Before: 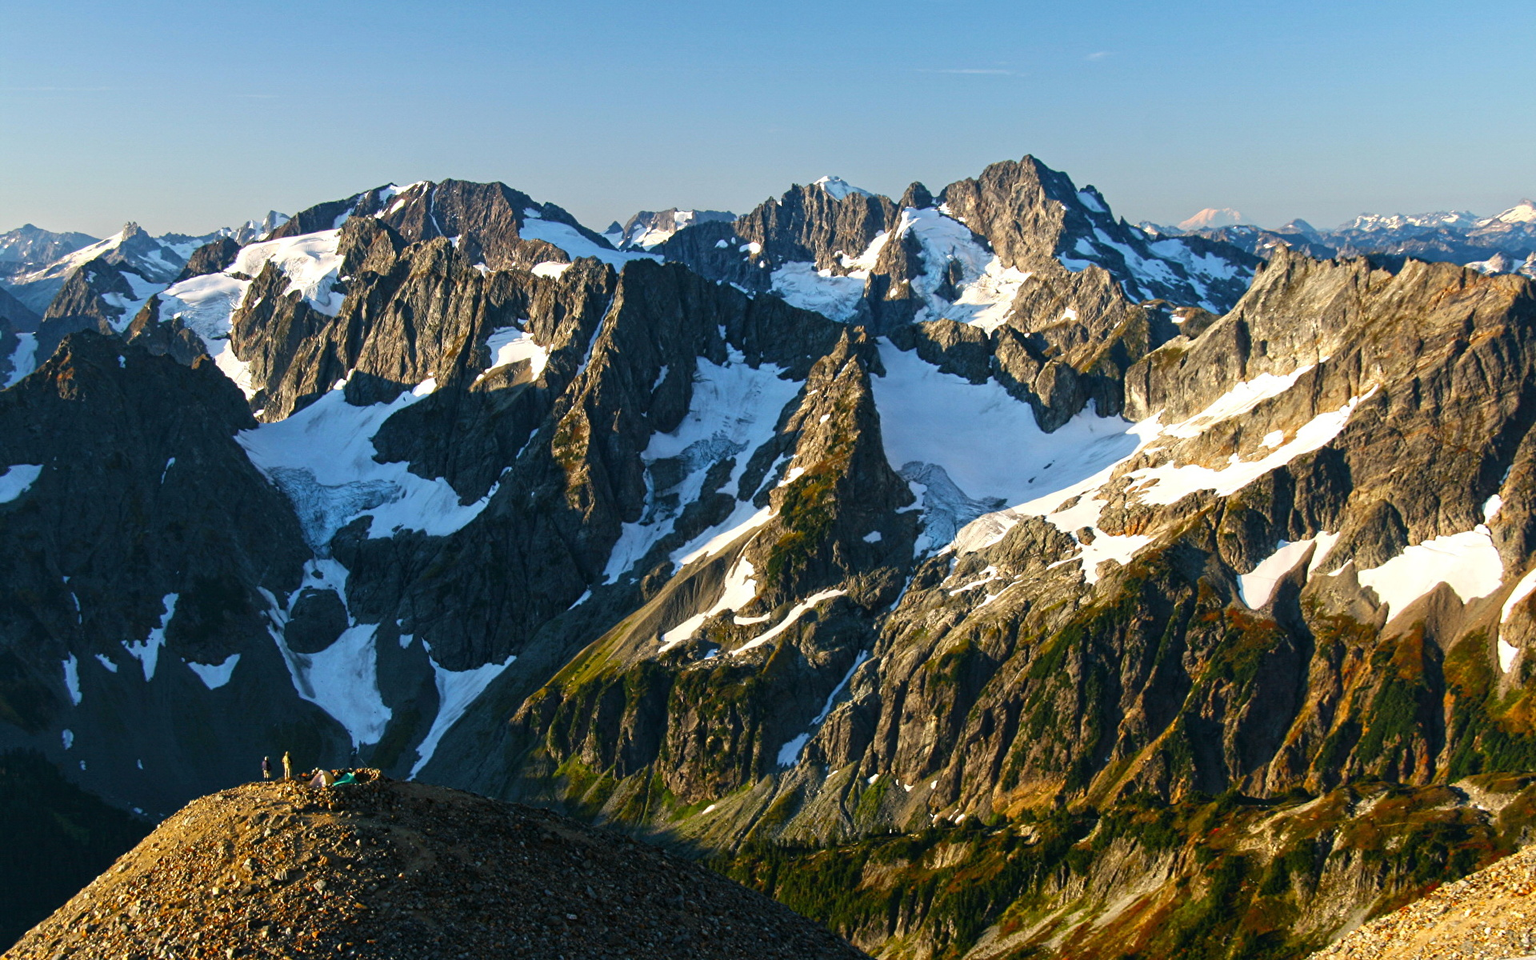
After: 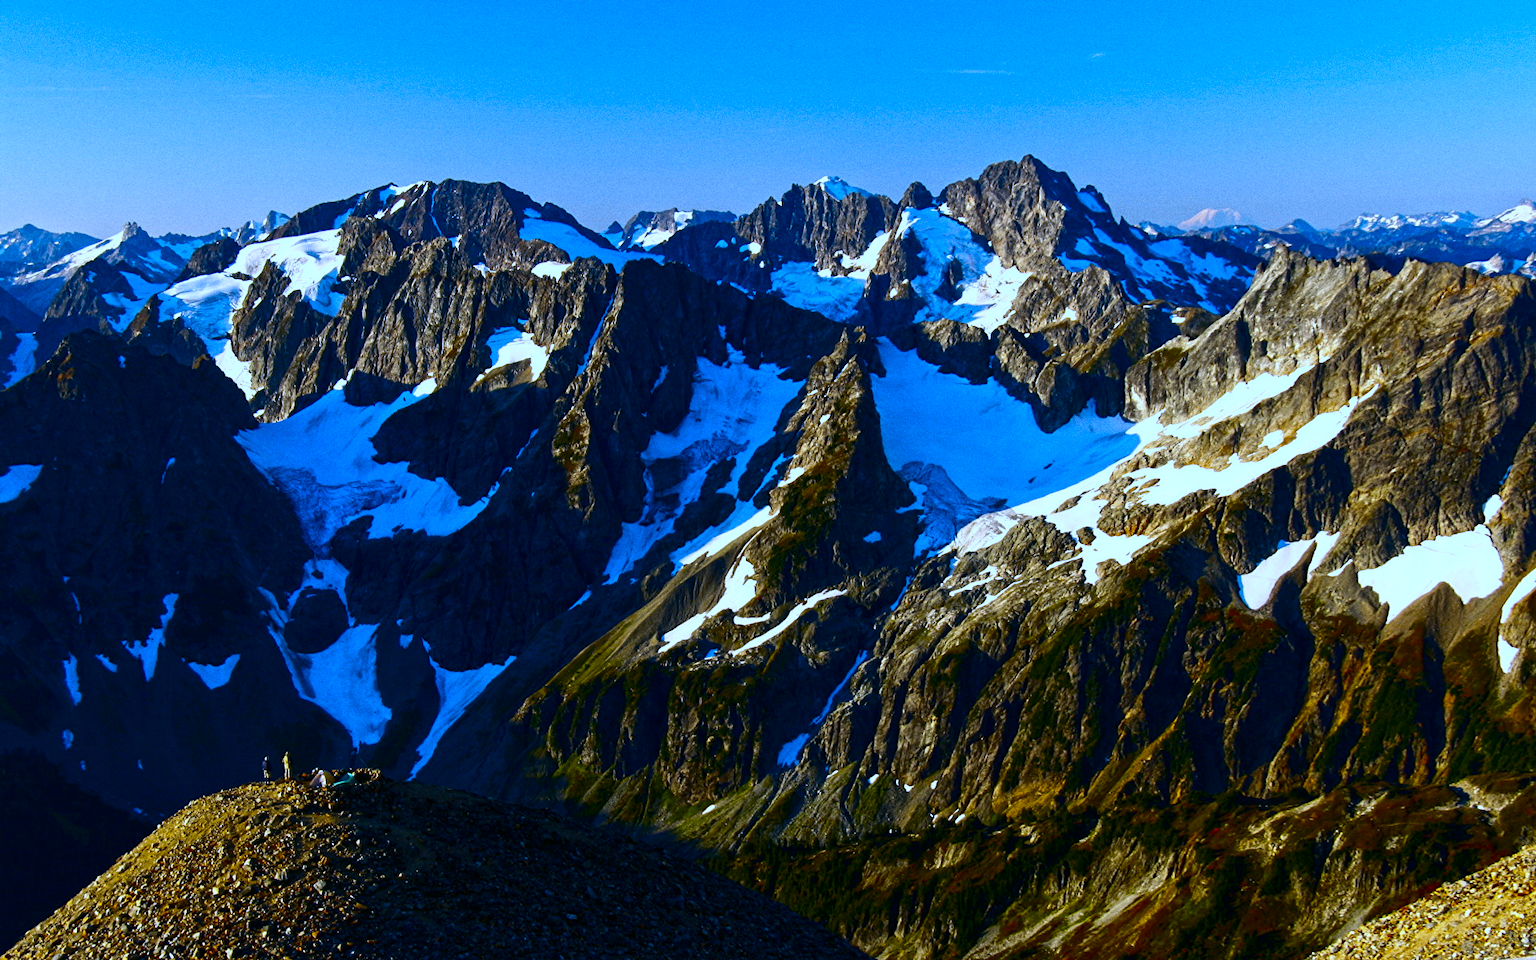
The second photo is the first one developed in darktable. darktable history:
exposure: compensate highlight preservation false
contrast brightness saturation: contrast 0.13, brightness -0.24, saturation 0.14
white balance: red 0.871, blue 1.249
grain: coarseness 0.09 ISO
color contrast: green-magenta contrast 0.85, blue-yellow contrast 1.25, unbound 0
